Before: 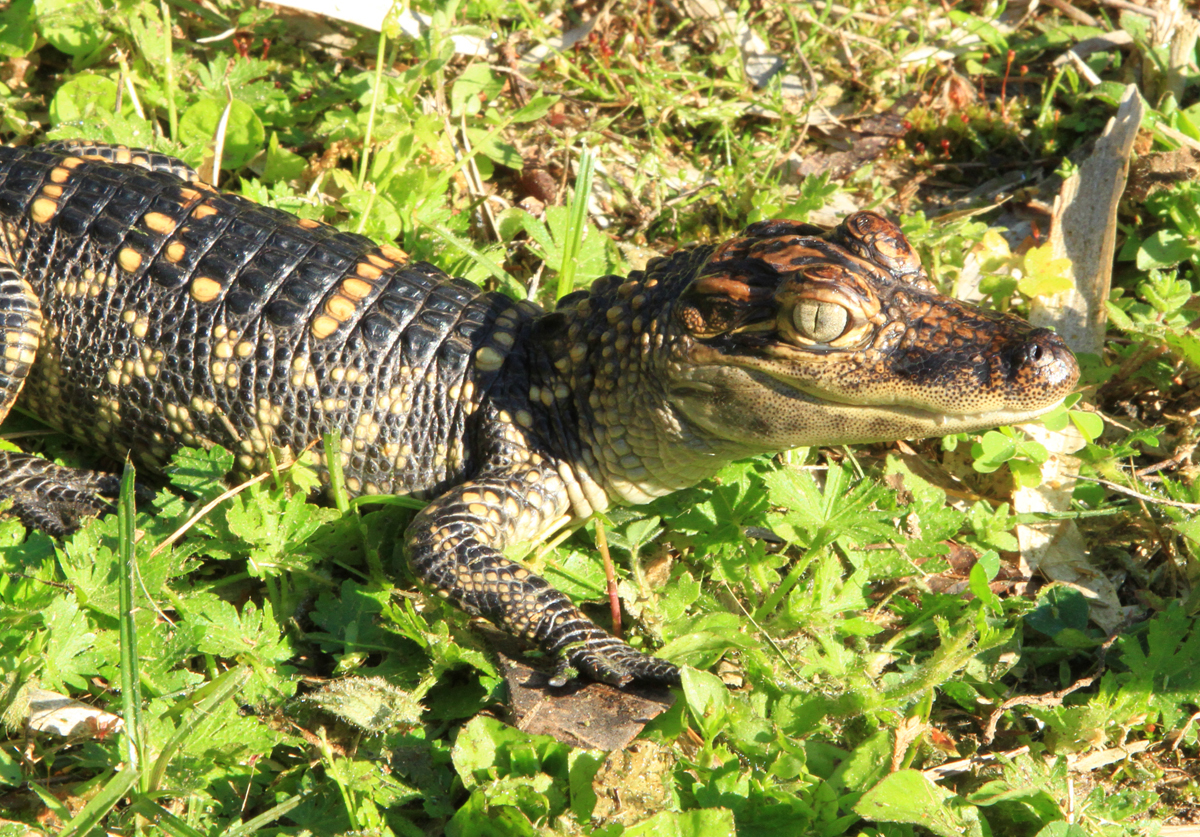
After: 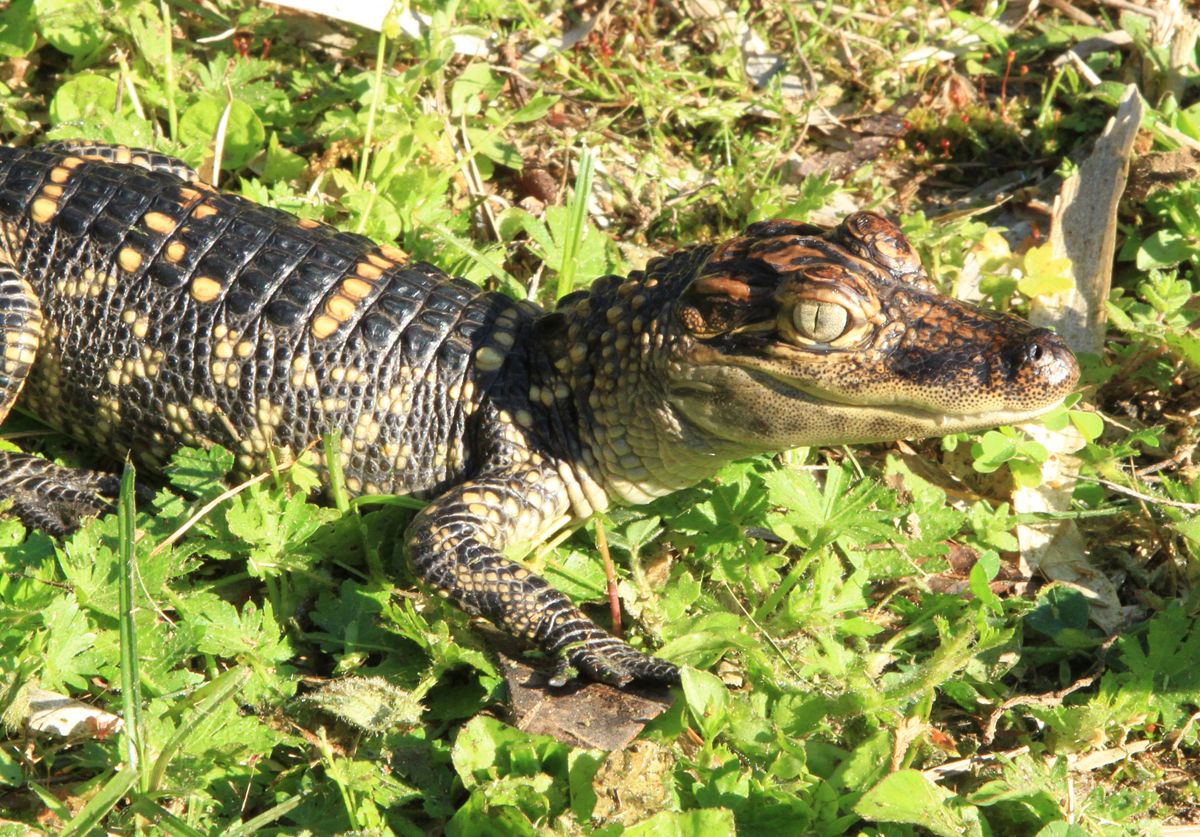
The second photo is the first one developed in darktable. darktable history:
contrast brightness saturation: saturation -0.069
